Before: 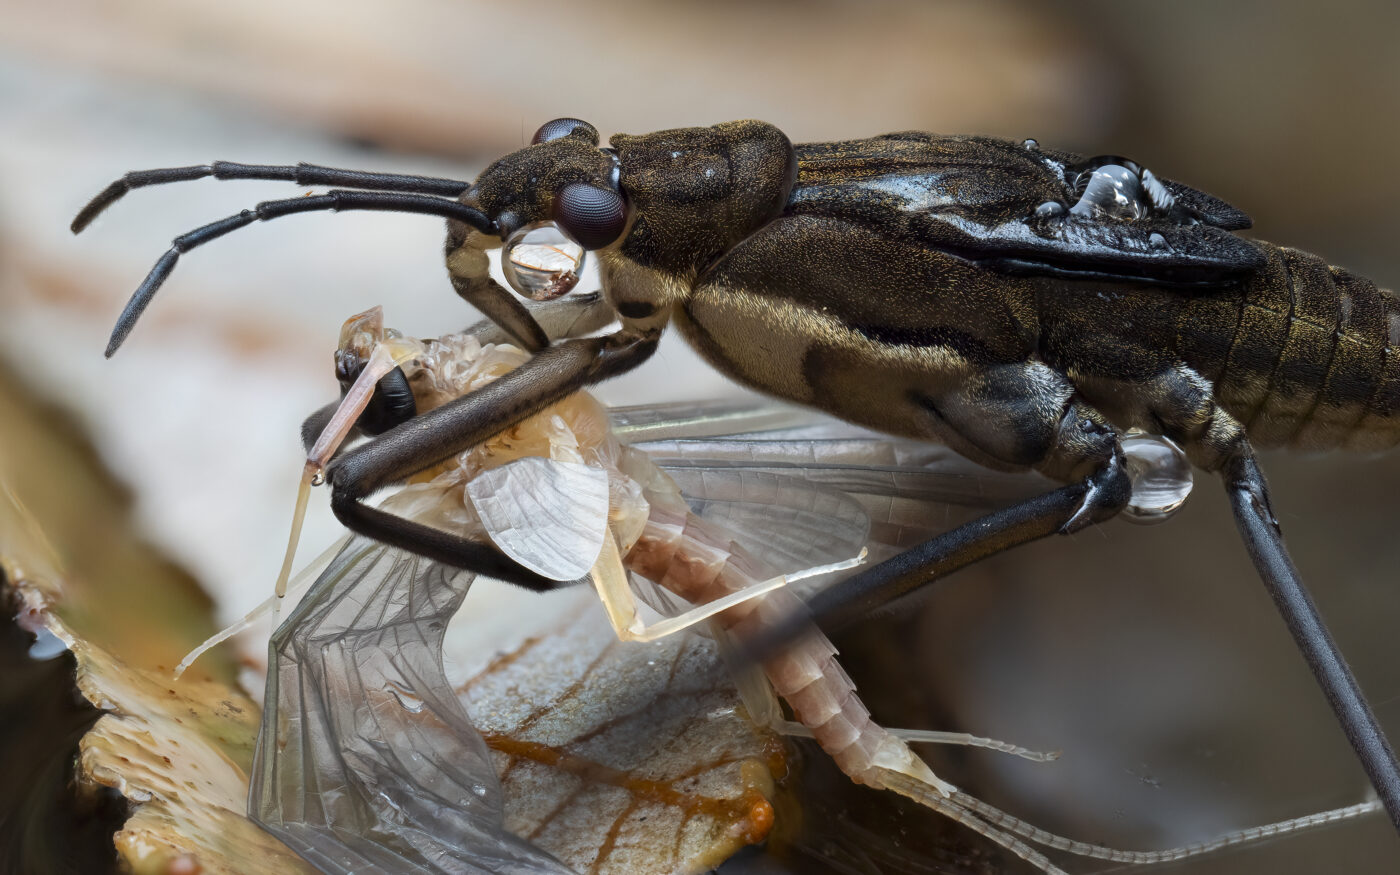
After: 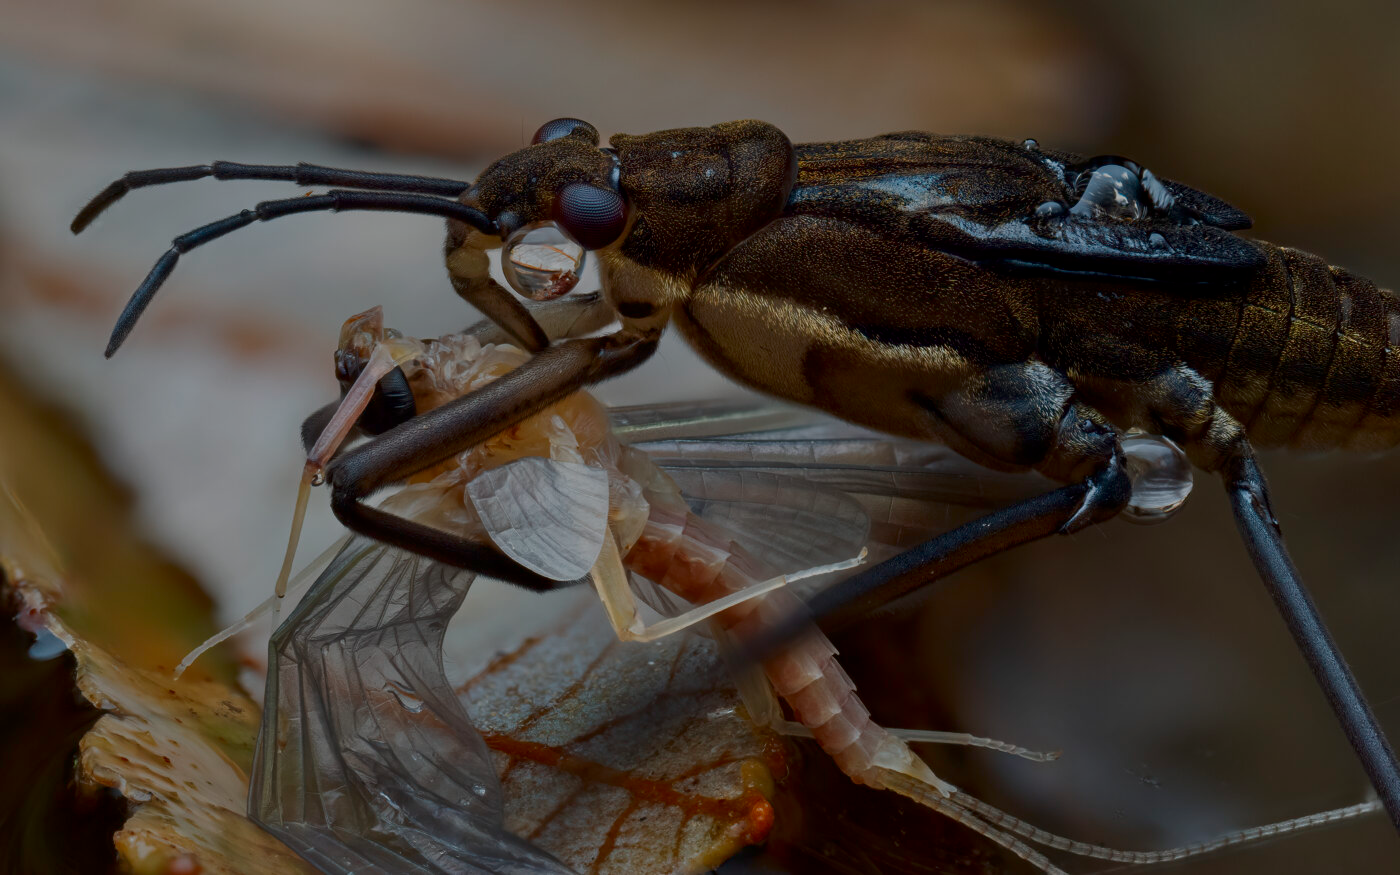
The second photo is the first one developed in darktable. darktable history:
tone equalizer: -8 EV -0.04 EV, -7 EV 0.023 EV, -6 EV -0.006 EV, -5 EV 0.005 EV, -4 EV -0.051 EV, -3 EV -0.232 EV, -2 EV -0.668 EV, -1 EV -1 EV, +0 EV -0.975 EV, mask exposure compensation -0.502 EV
contrast brightness saturation: brightness -0.199, saturation 0.075
